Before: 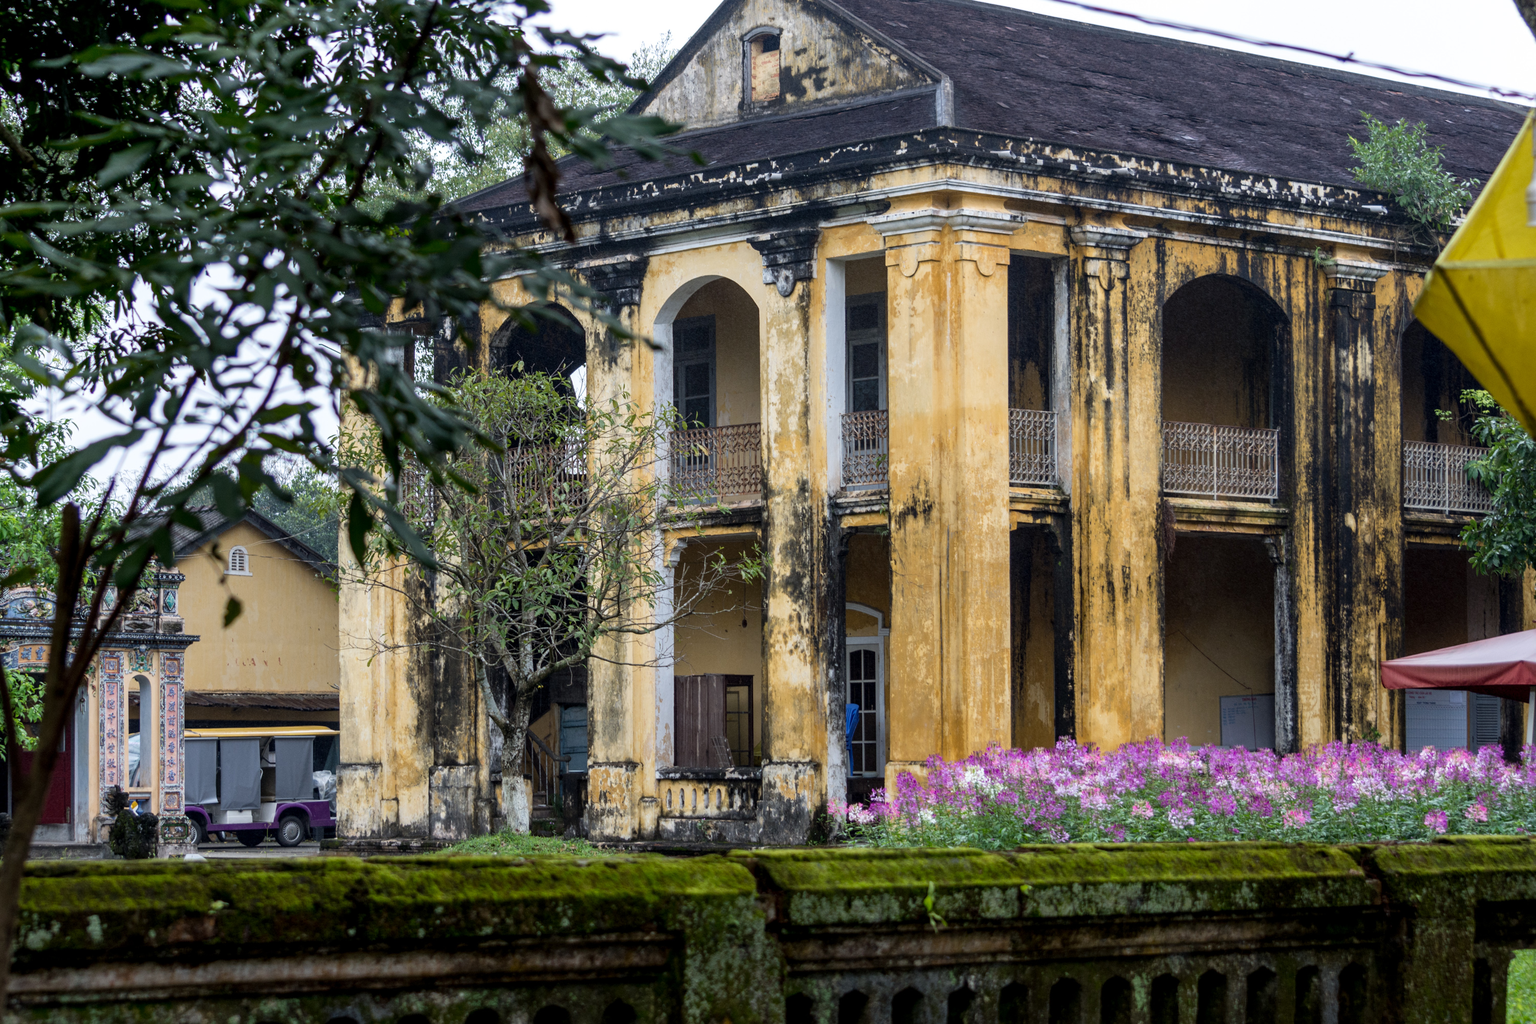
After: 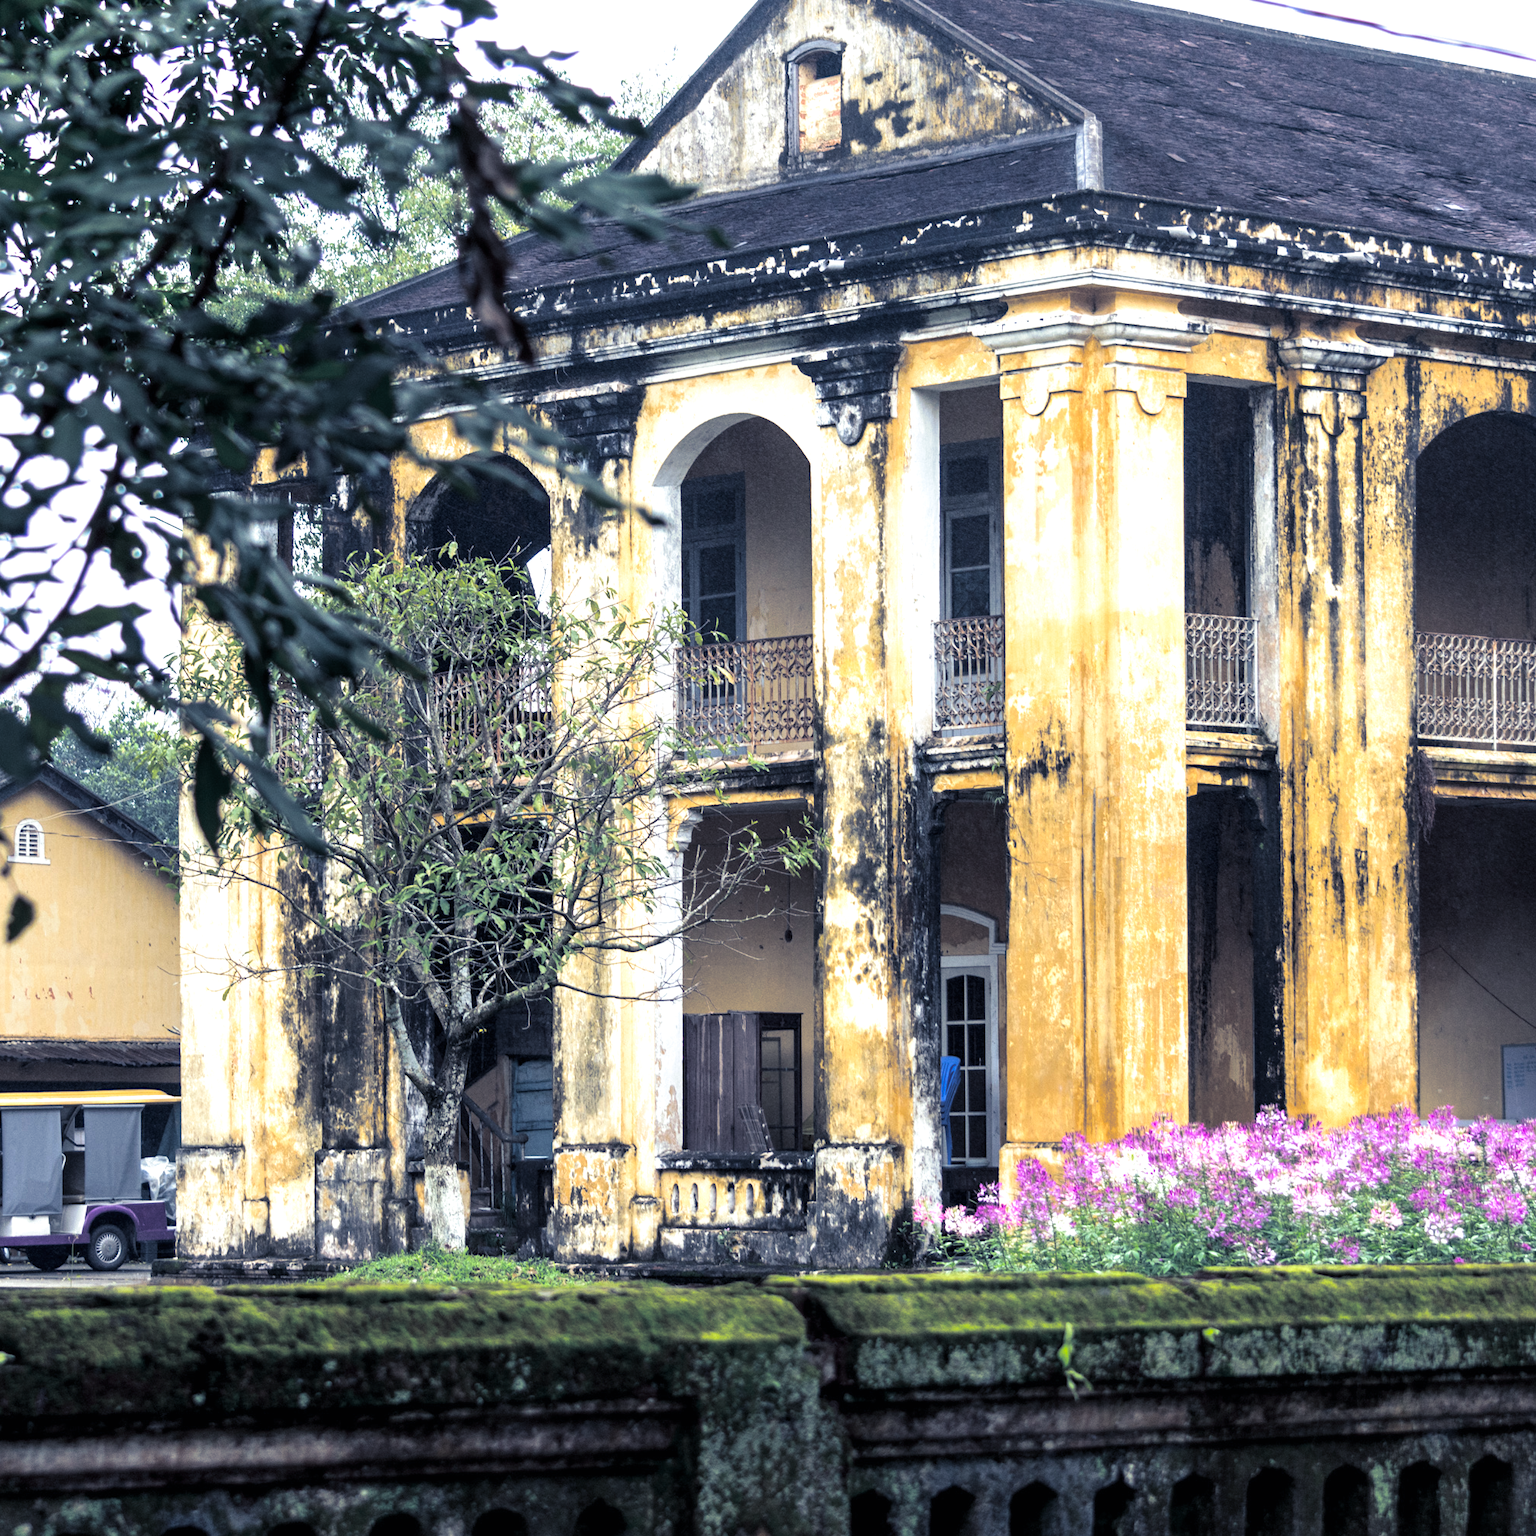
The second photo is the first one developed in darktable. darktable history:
exposure: black level correction 0, exposure 1 EV, compensate exposure bias true, compensate highlight preservation false
crop and rotate: left 14.292%, right 19.041%
split-toning: shadows › hue 230.4°
